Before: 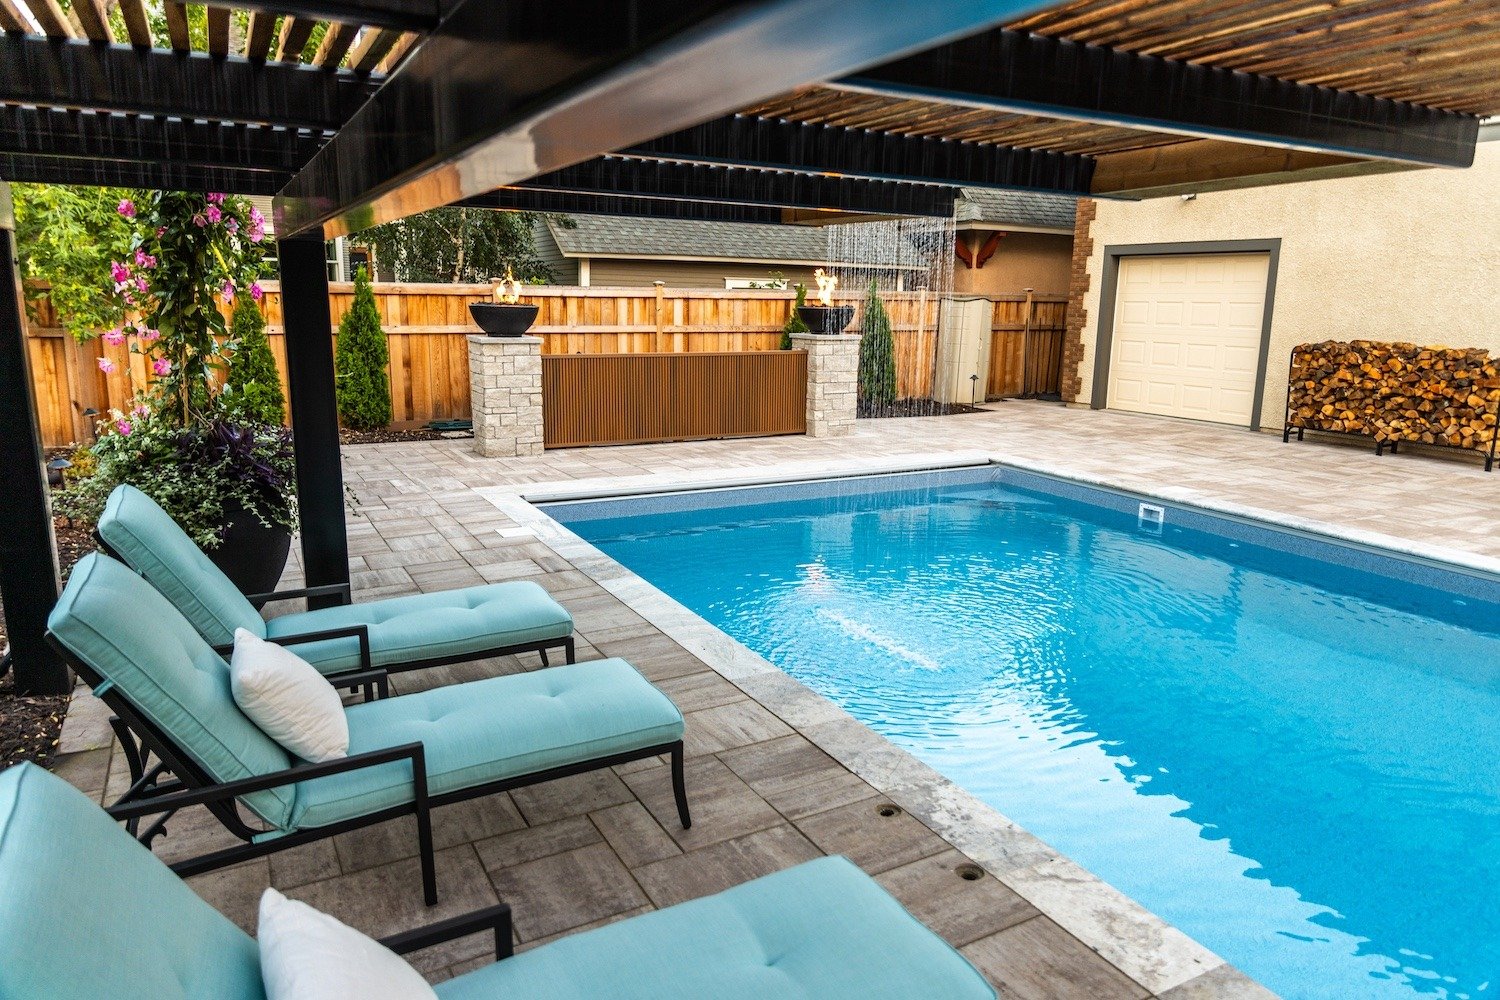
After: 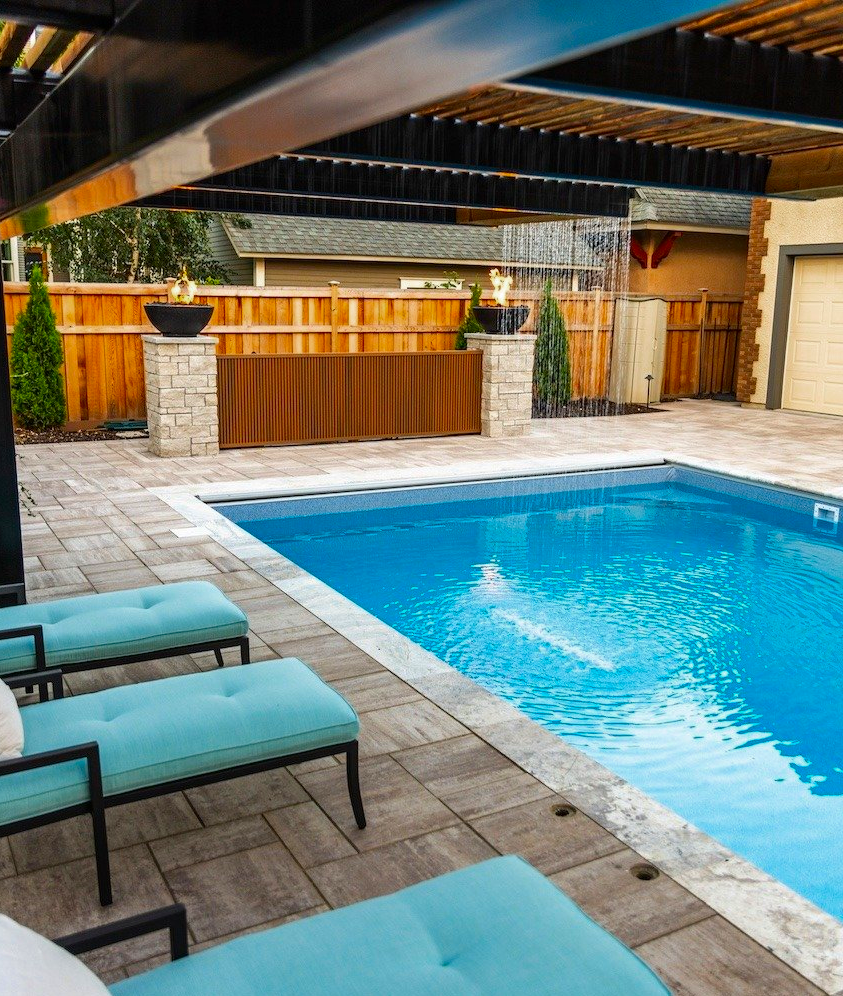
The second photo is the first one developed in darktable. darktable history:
crop: left 21.674%, right 22.086%
color zones: curves: ch0 [(0, 0.425) (0.143, 0.422) (0.286, 0.42) (0.429, 0.419) (0.571, 0.419) (0.714, 0.42) (0.857, 0.422) (1, 0.425)]; ch1 [(0, 0.666) (0.143, 0.669) (0.286, 0.671) (0.429, 0.67) (0.571, 0.67) (0.714, 0.67) (0.857, 0.67) (1, 0.666)]
